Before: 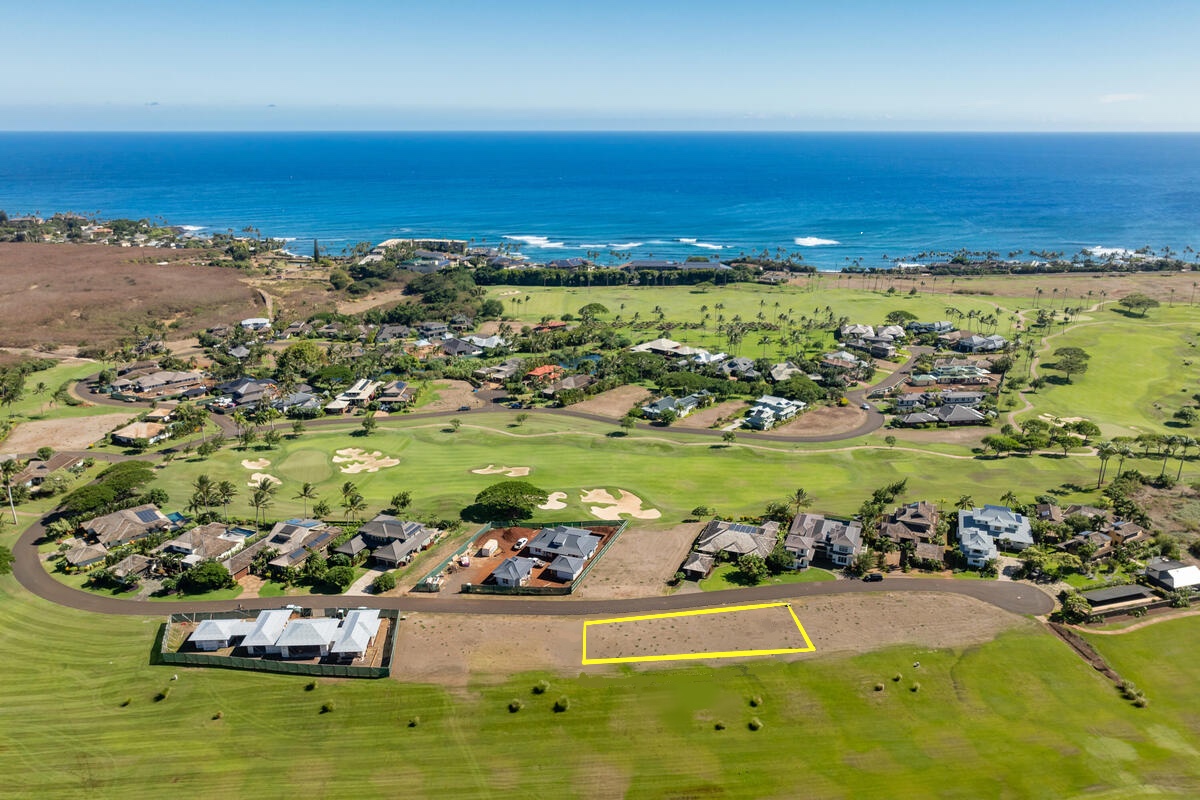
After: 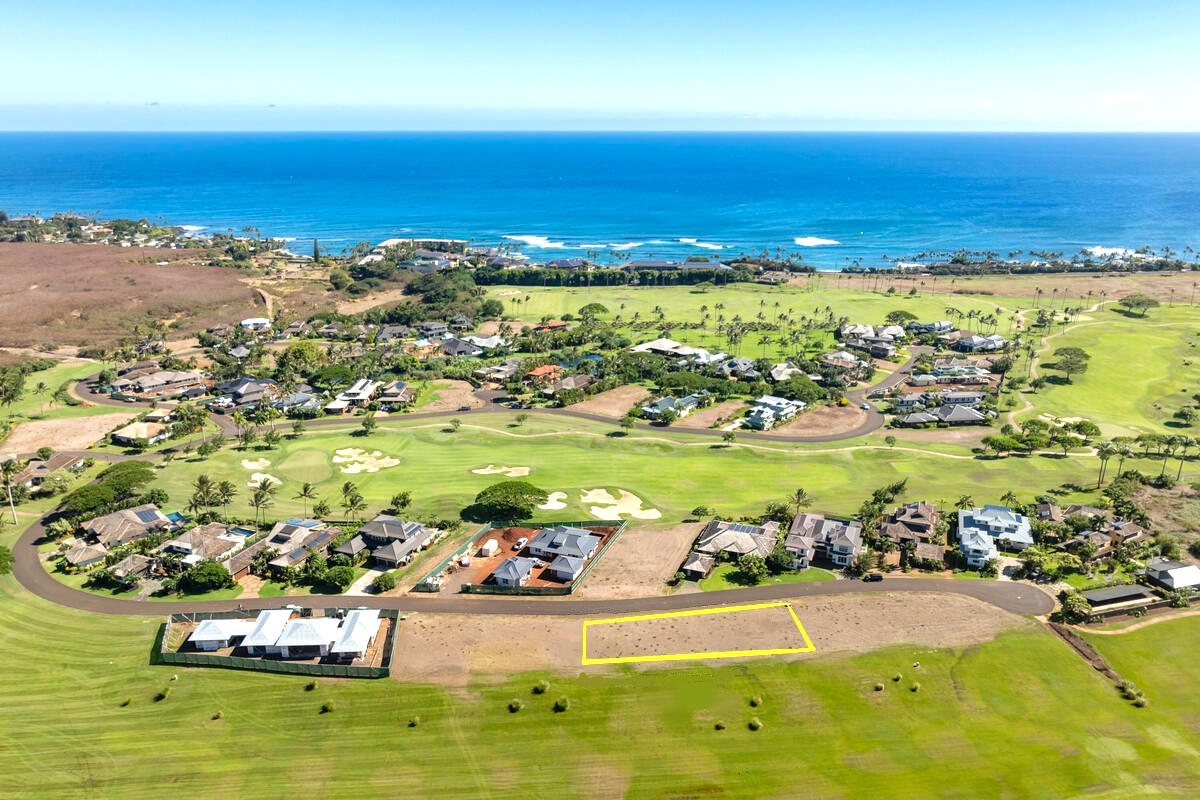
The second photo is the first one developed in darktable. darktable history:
shadows and highlights: radius 127.37, shadows 21.09, highlights -22.82, low approximation 0.01
exposure: exposure 0.609 EV, compensate exposure bias true, compensate highlight preservation false
